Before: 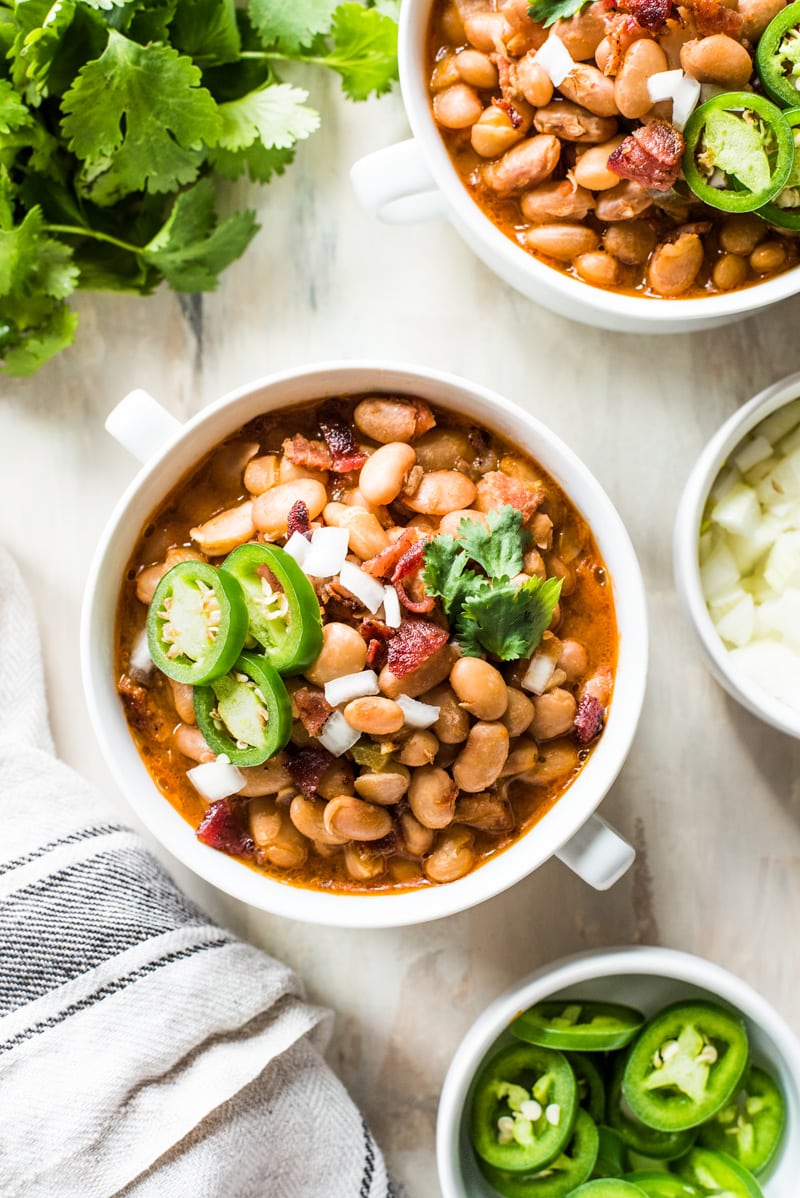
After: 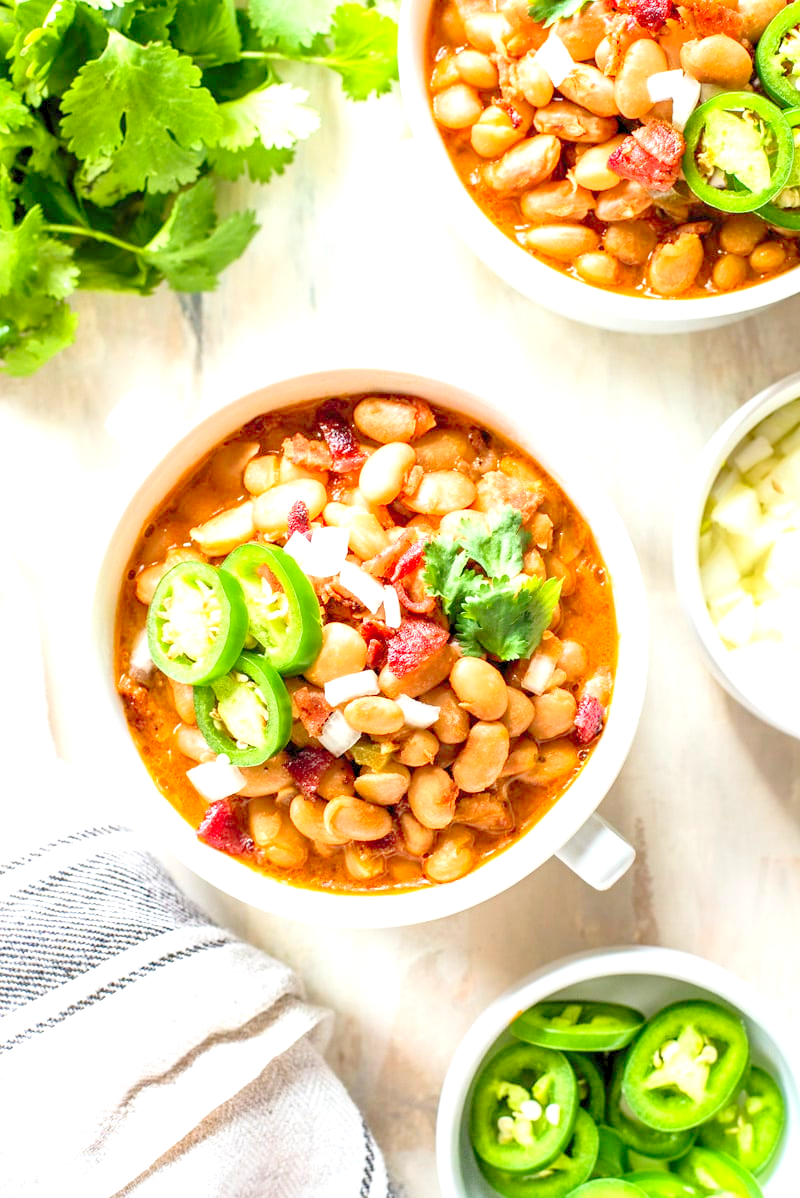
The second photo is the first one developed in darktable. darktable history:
levels: white 90.65%, levels [0.008, 0.318, 0.836]
